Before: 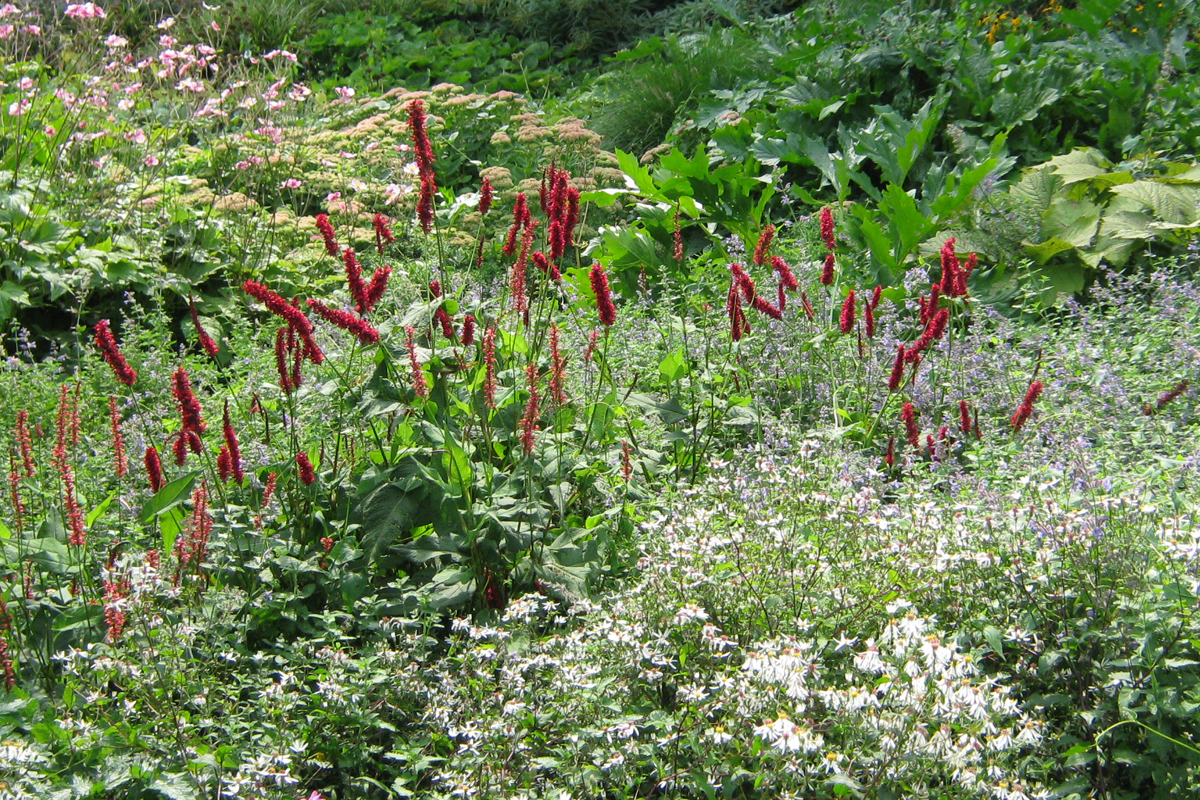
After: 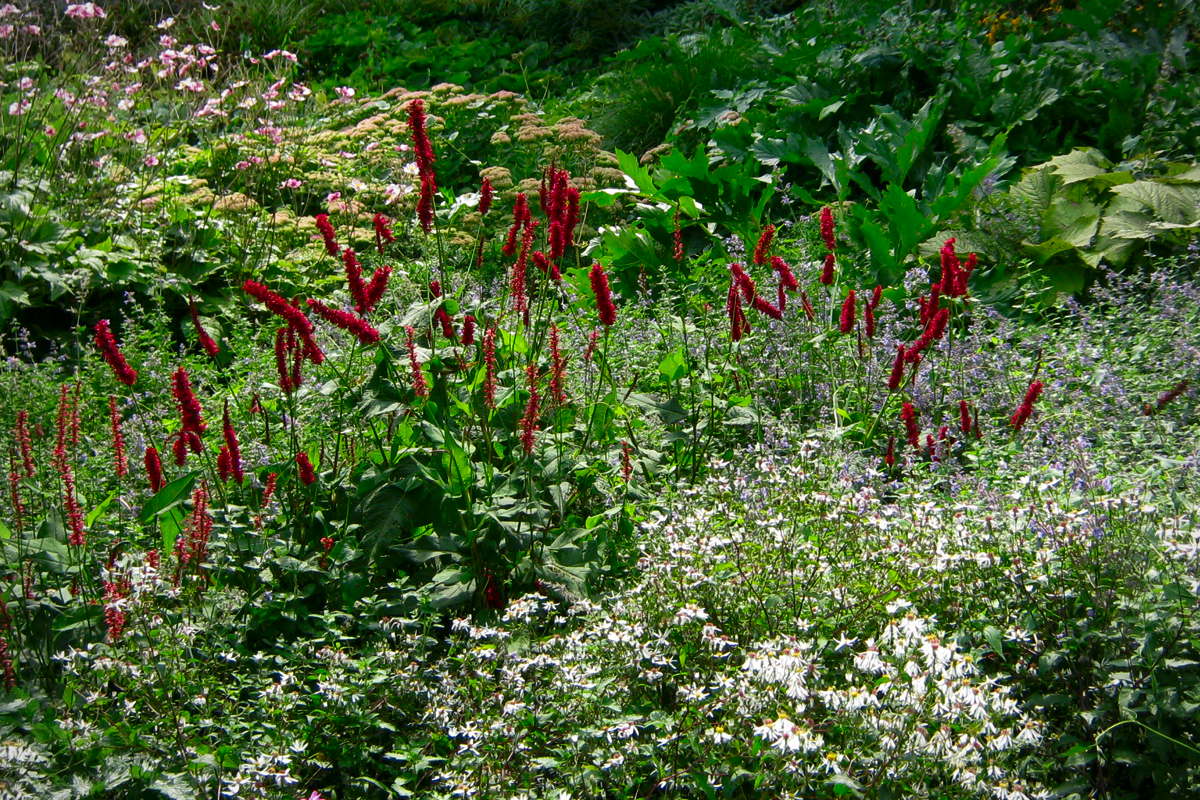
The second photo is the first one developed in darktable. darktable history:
vignetting: fall-off radius 60.65%
contrast brightness saturation: brightness -0.25, saturation 0.2
